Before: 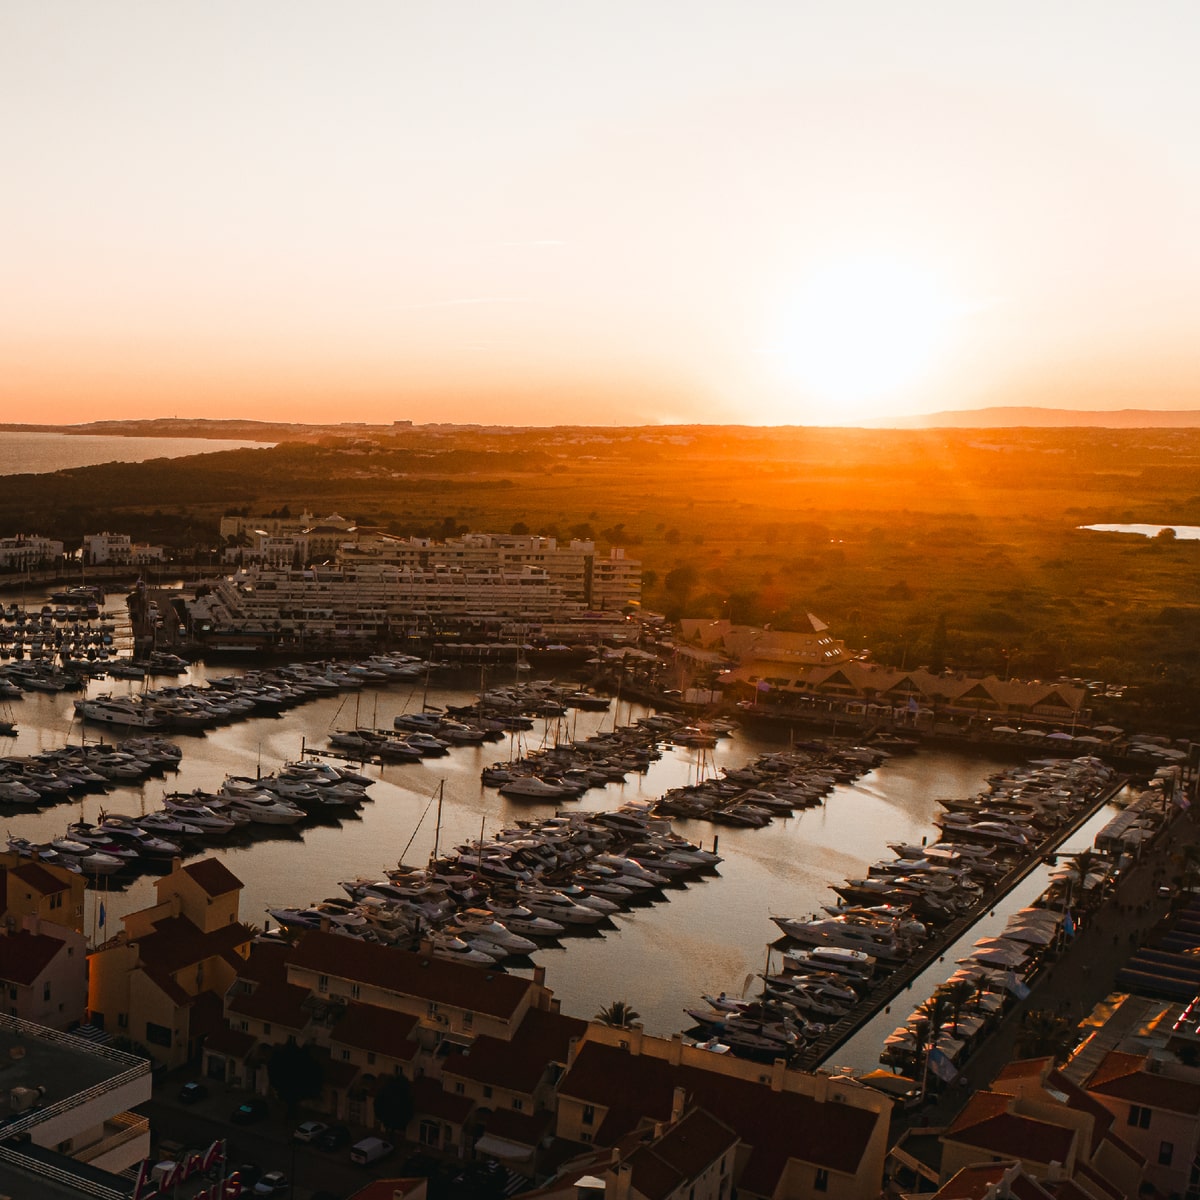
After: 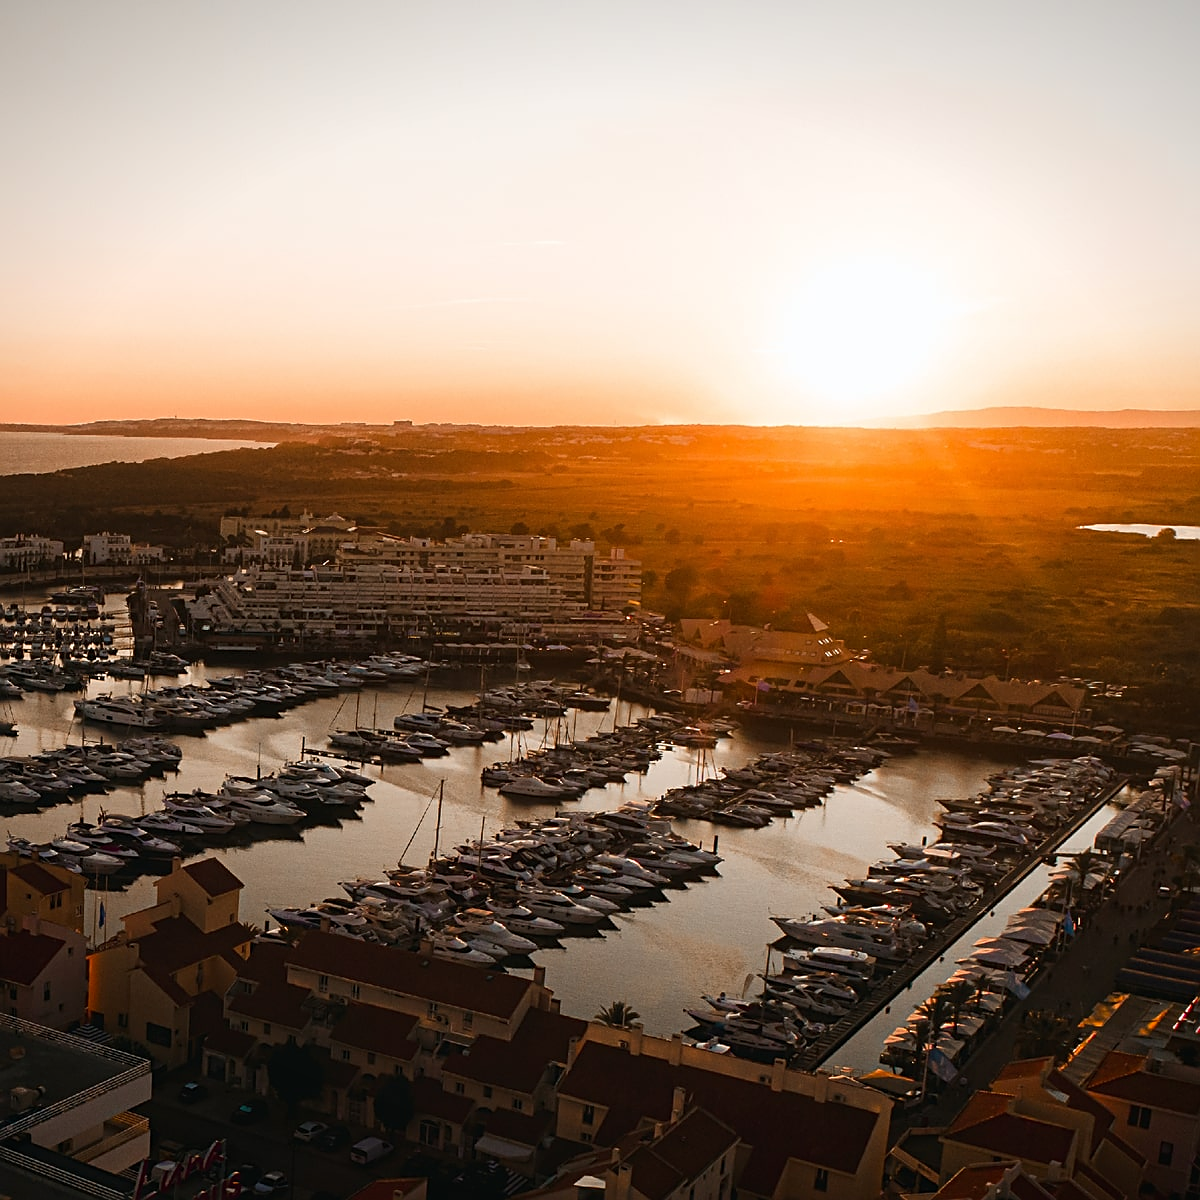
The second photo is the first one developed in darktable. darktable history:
vignetting: fall-off start 100.88%, fall-off radius 71.05%, saturation 0.372, width/height ratio 1.176
sharpen: on, module defaults
